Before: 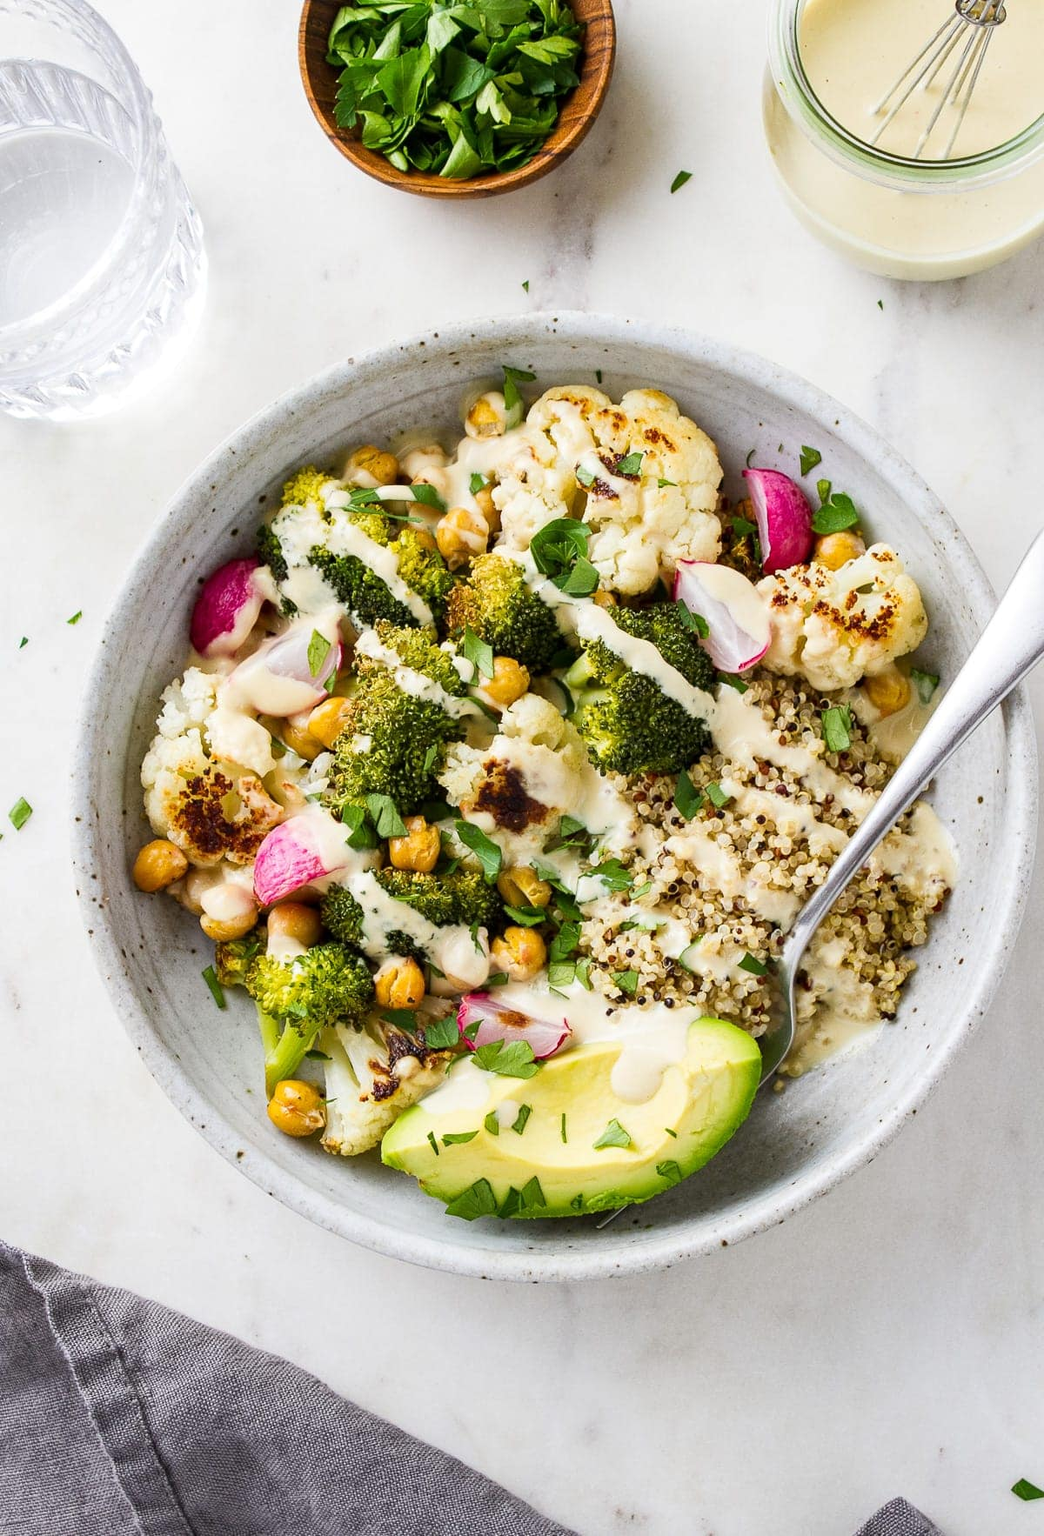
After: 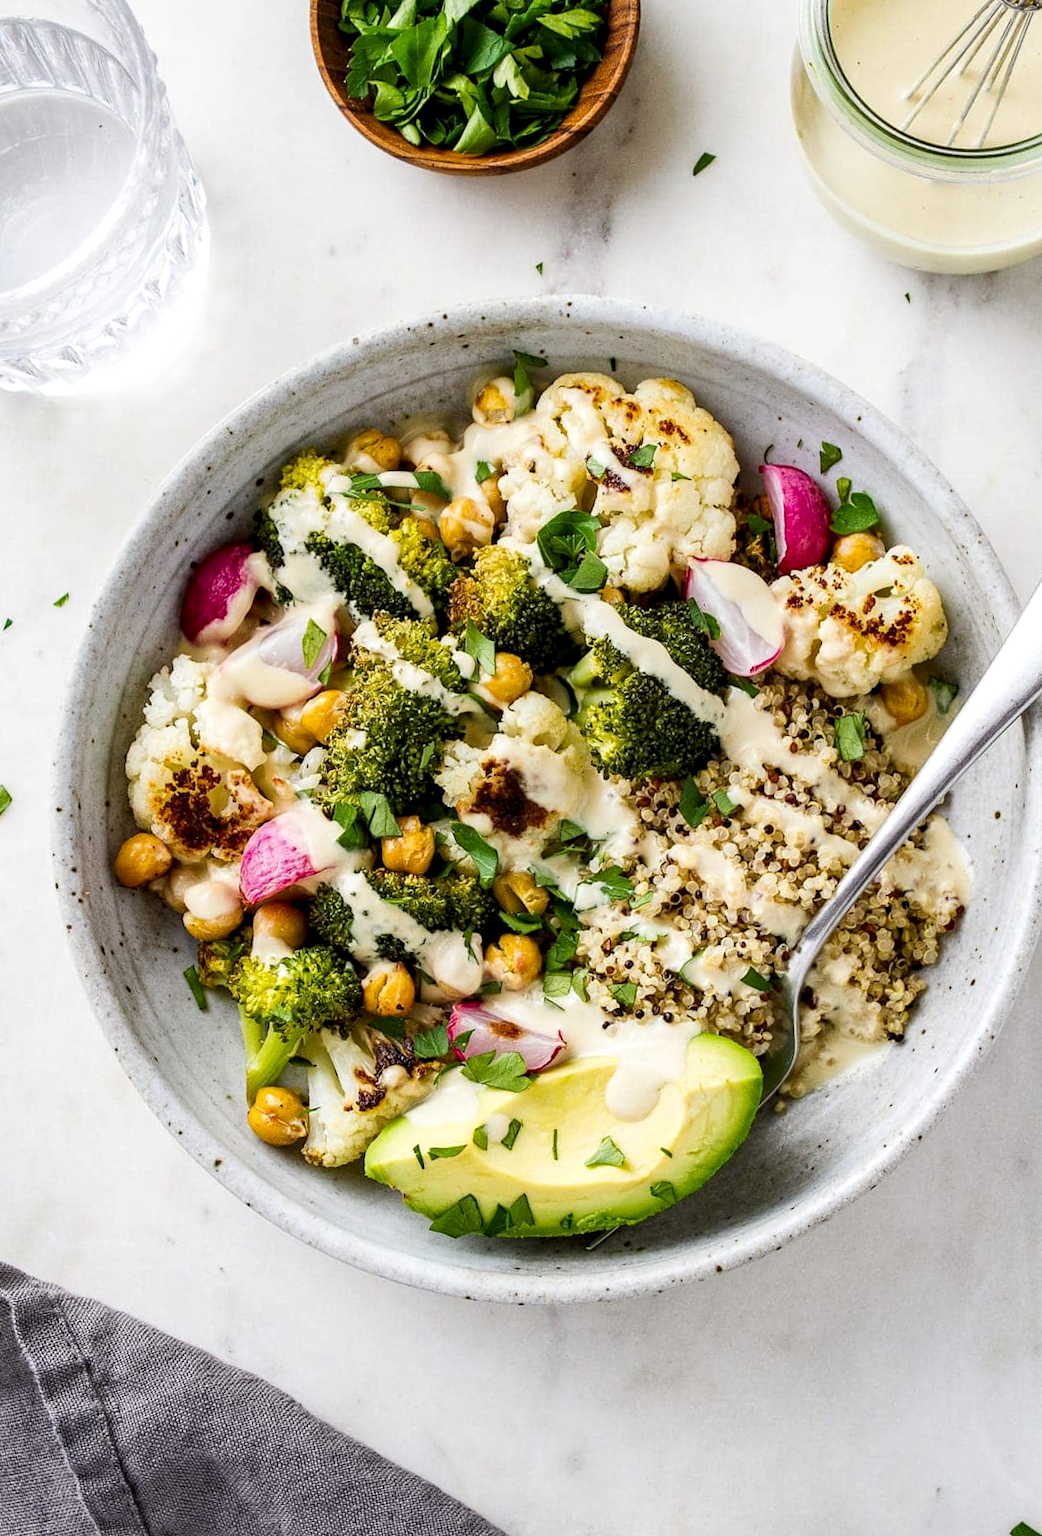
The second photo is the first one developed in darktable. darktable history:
local contrast: highlights 27%, shadows 74%, midtone range 0.75
crop and rotate: angle -1.57°
